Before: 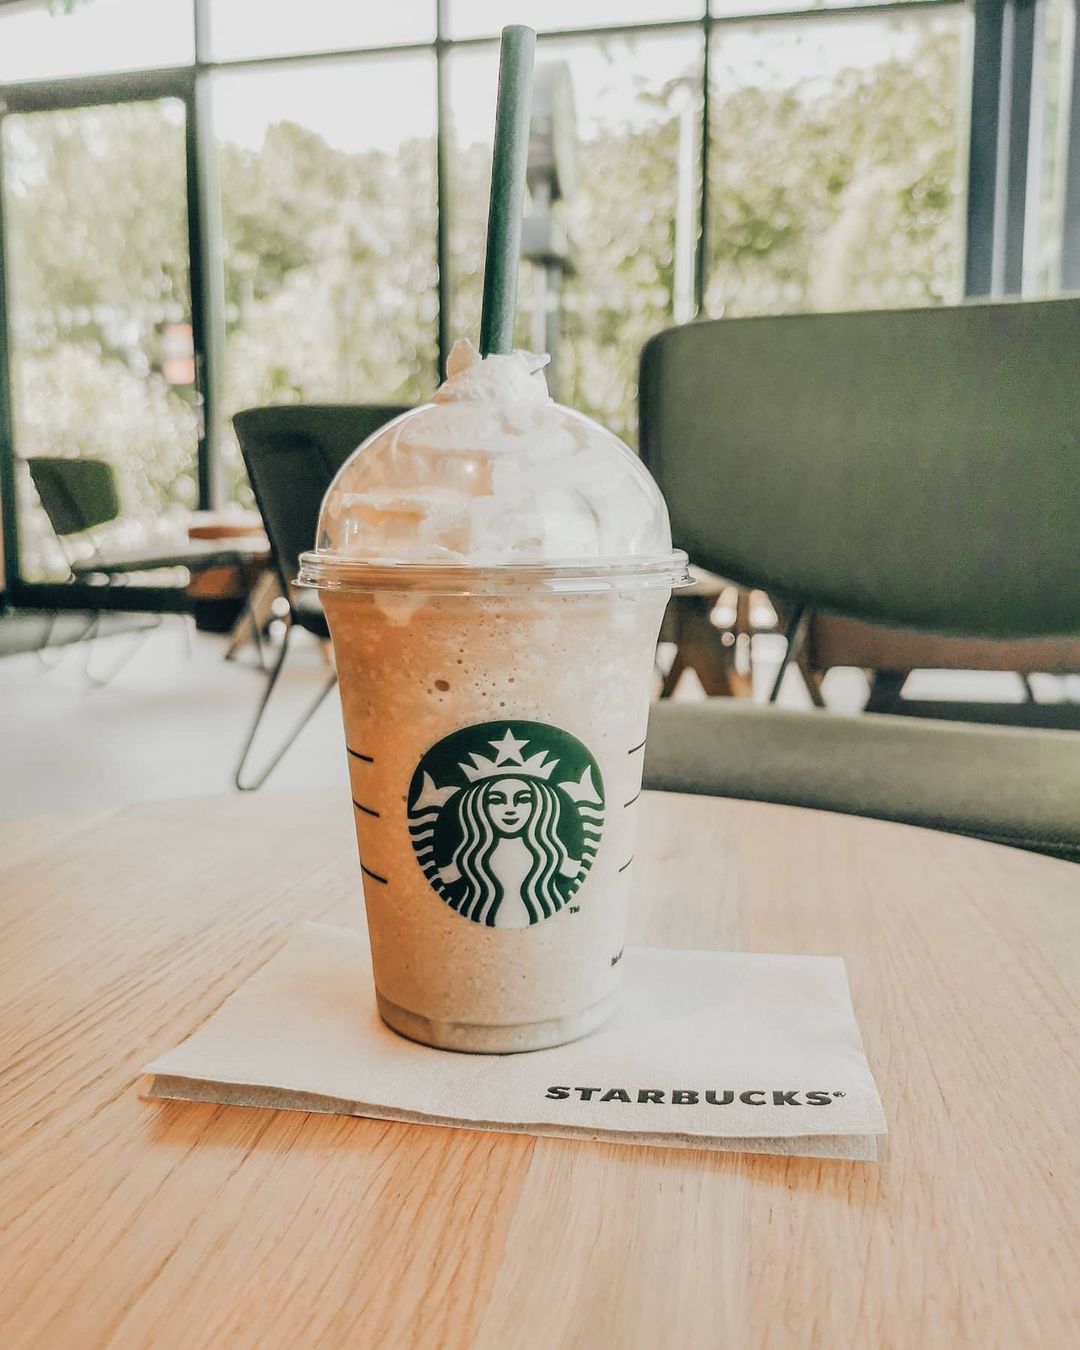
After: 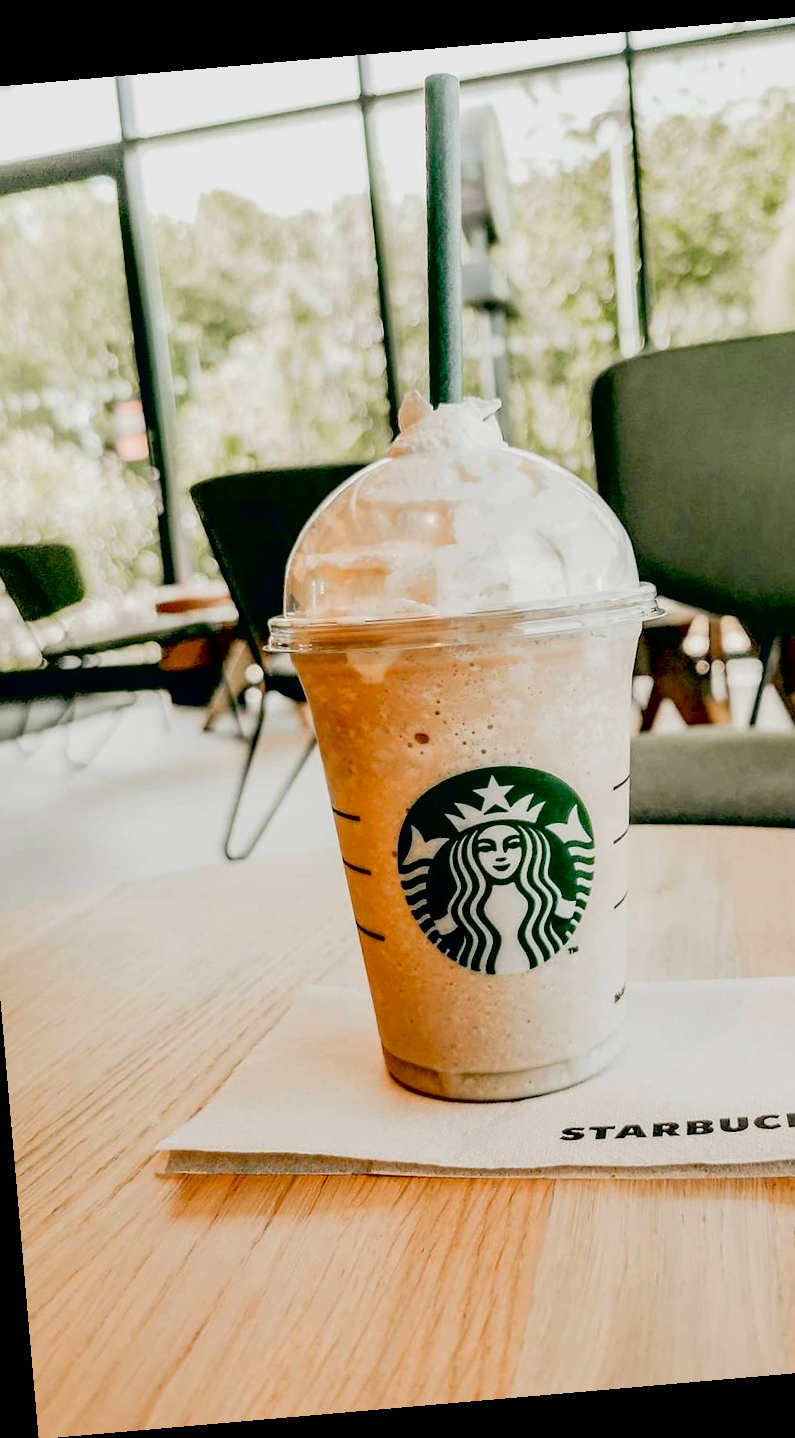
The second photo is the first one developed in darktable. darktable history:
rotate and perspective: rotation -4.98°, automatic cropping off
exposure: black level correction 0.047, exposure 0.013 EV, compensate highlight preservation false
crop and rotate: left 6.617%, right 26.717%
contrast brightness saturation: contrast 0.1, brightness 0.03, saturation 0.09
